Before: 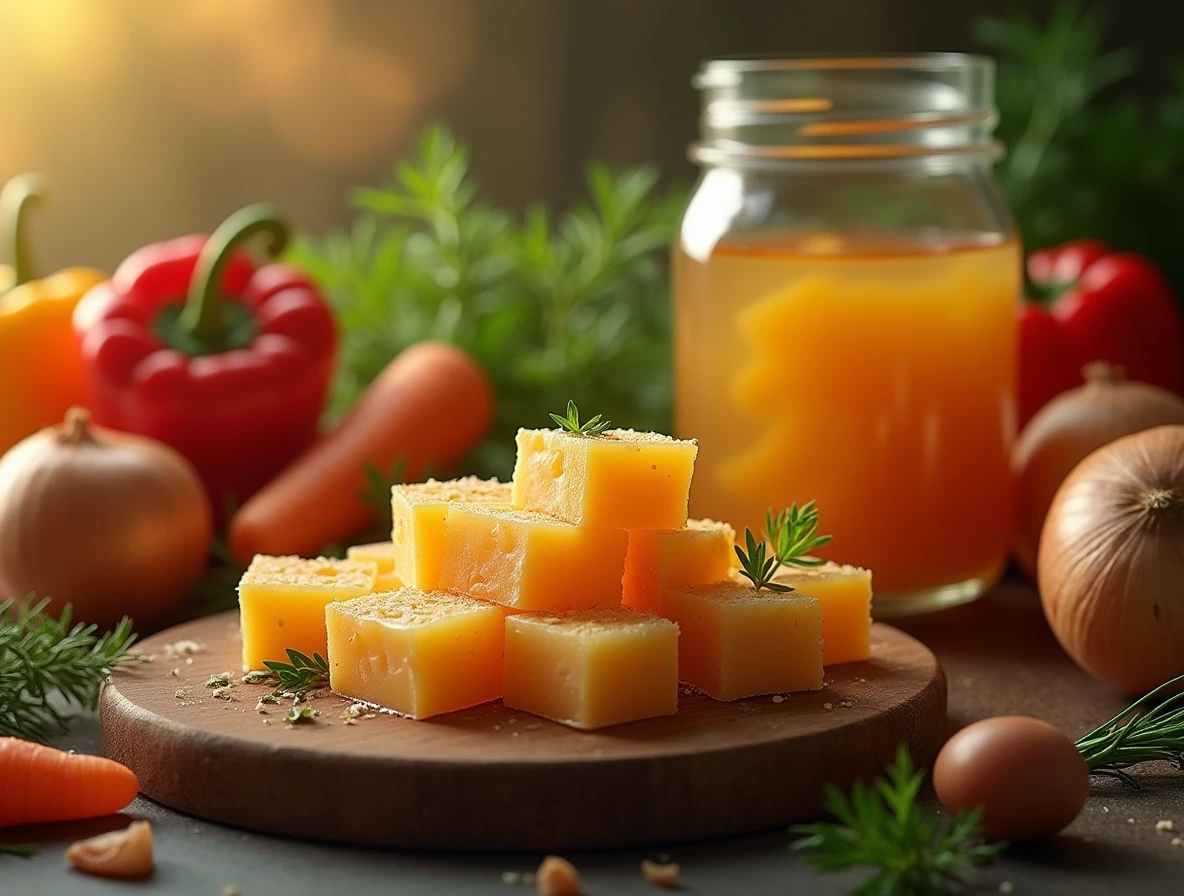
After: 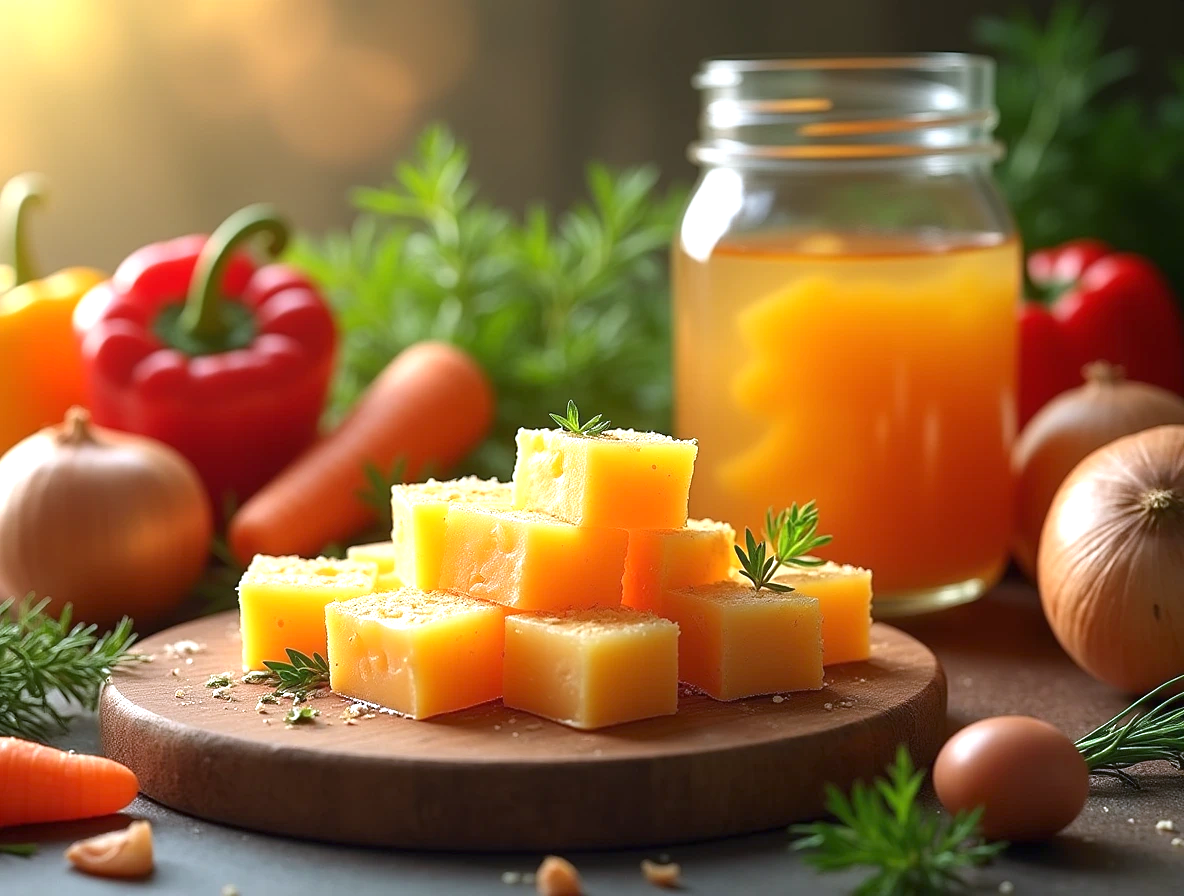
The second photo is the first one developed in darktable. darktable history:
exposure: exposure 1 EV, compensate highlight preservation false
white balance: red 0.967, blue 1.119, emerald 0.756
graduated density: on, module defaults
